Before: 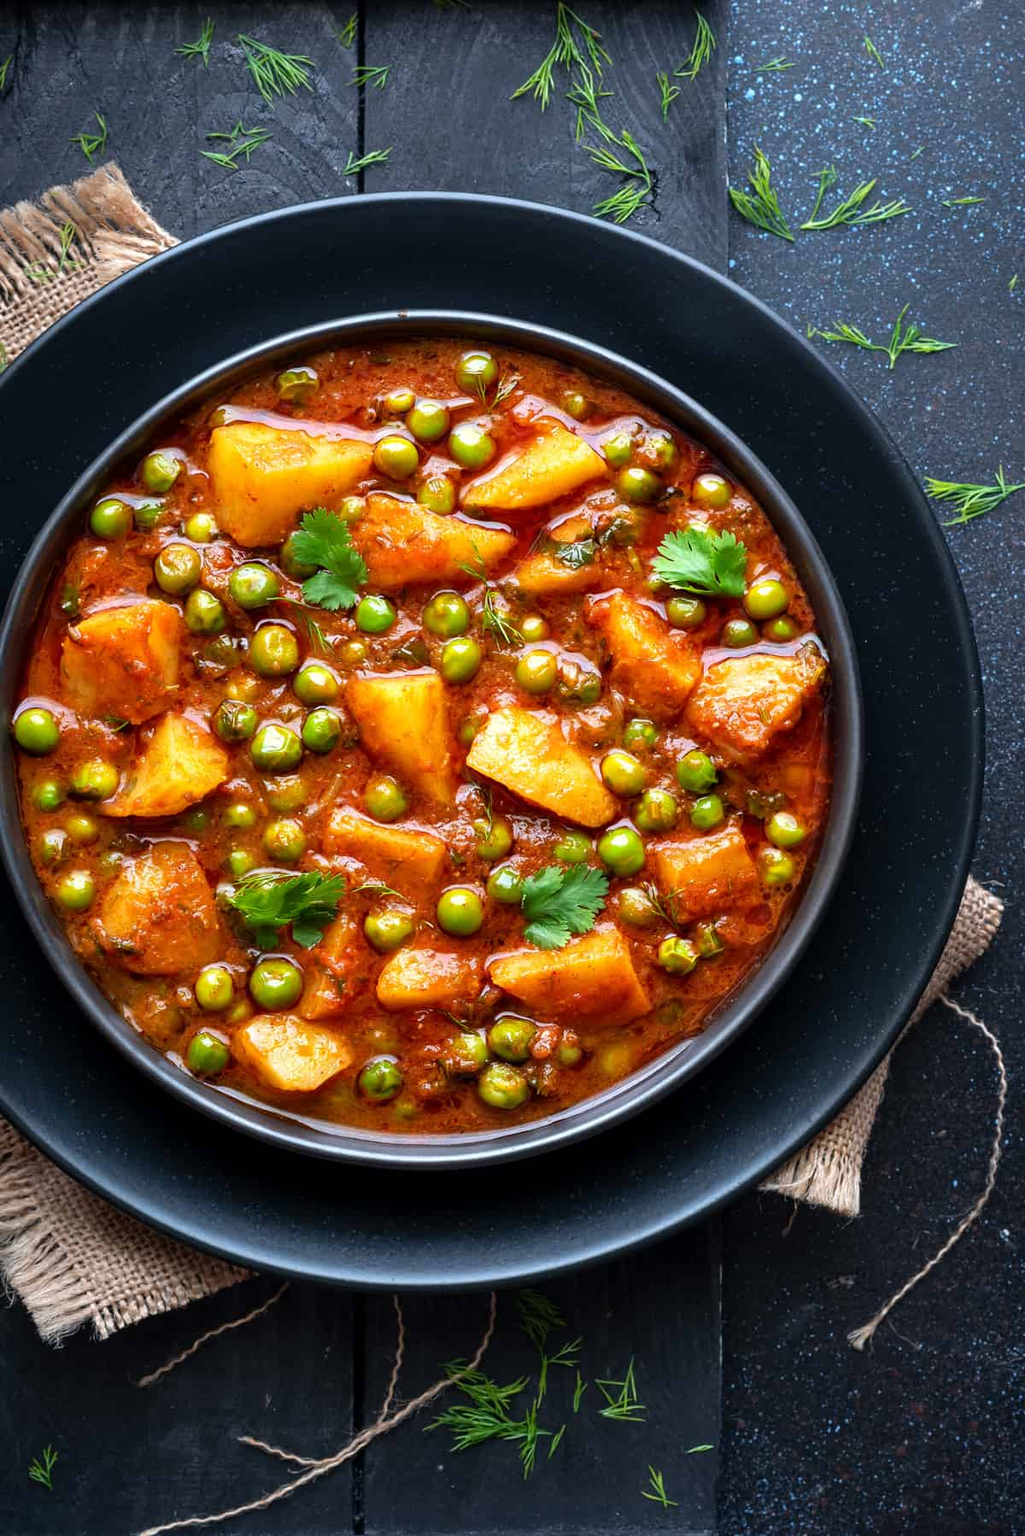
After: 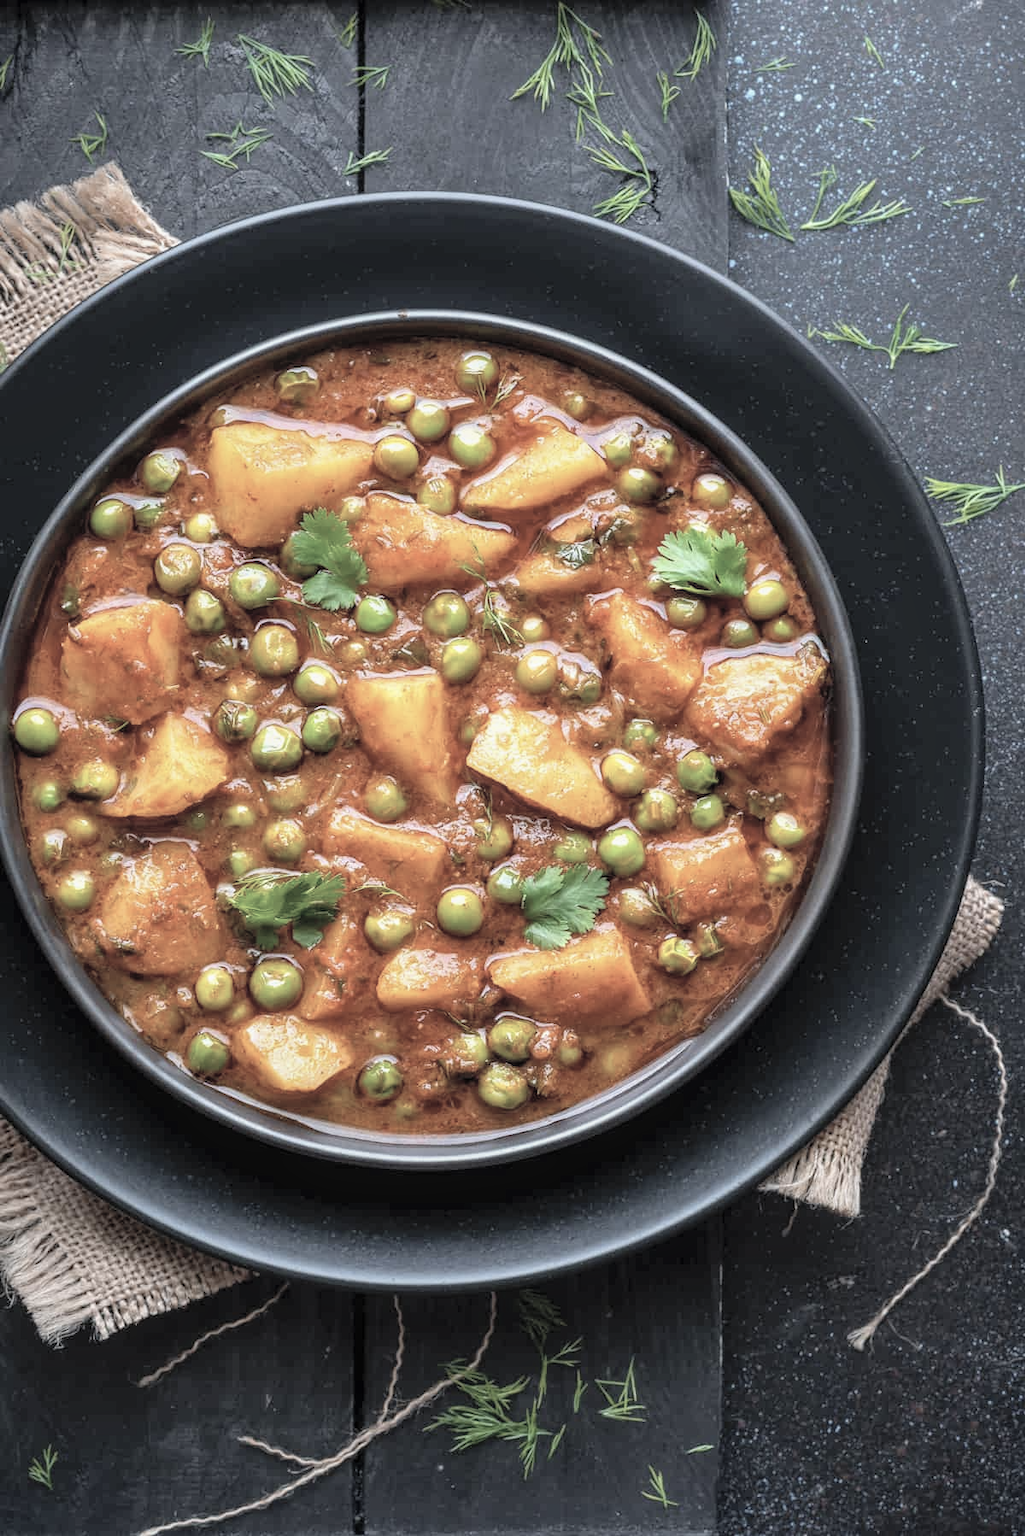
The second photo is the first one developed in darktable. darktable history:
contrast brightness saturation: brightness 0.18, saturation -0.5
local contrast: detail 110%
